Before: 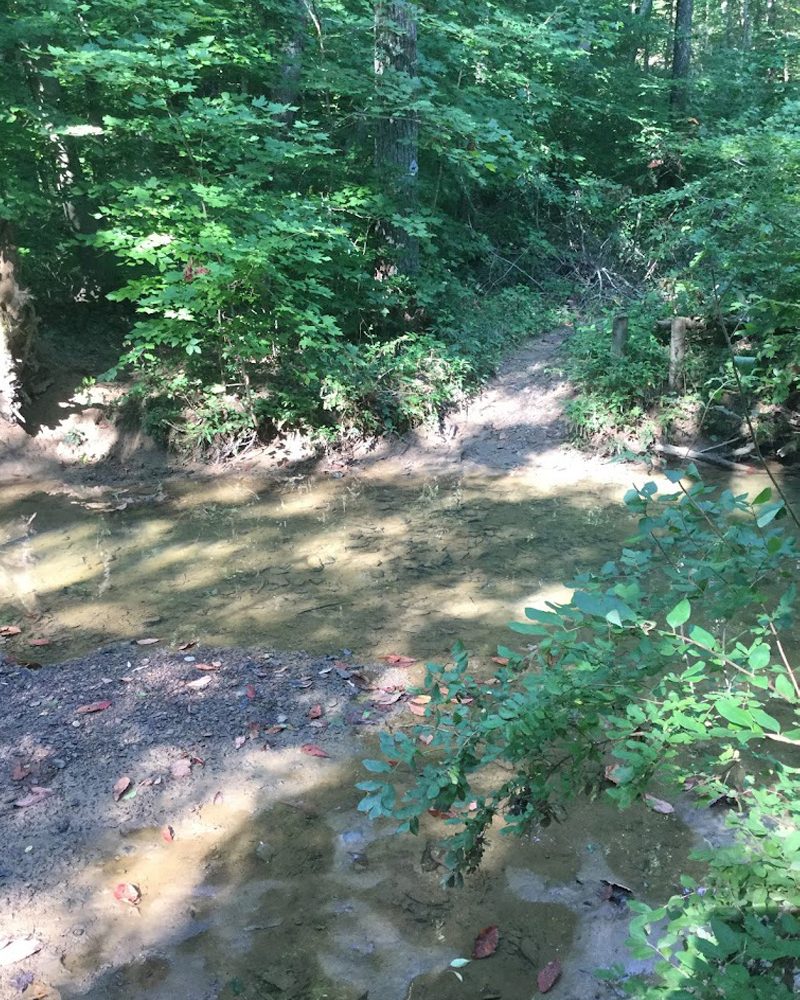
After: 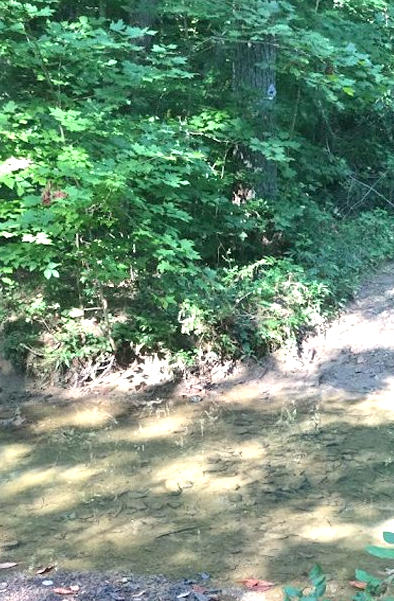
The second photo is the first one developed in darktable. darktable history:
crop: left 17.835%, top 7.675%, right 32.881%, bottom 32.213%
exposure: black level correction 0.001, exposure 0.5 EV, compensate exposure bias true, compensate highlight preservation false
color correction: highlights b* 3
